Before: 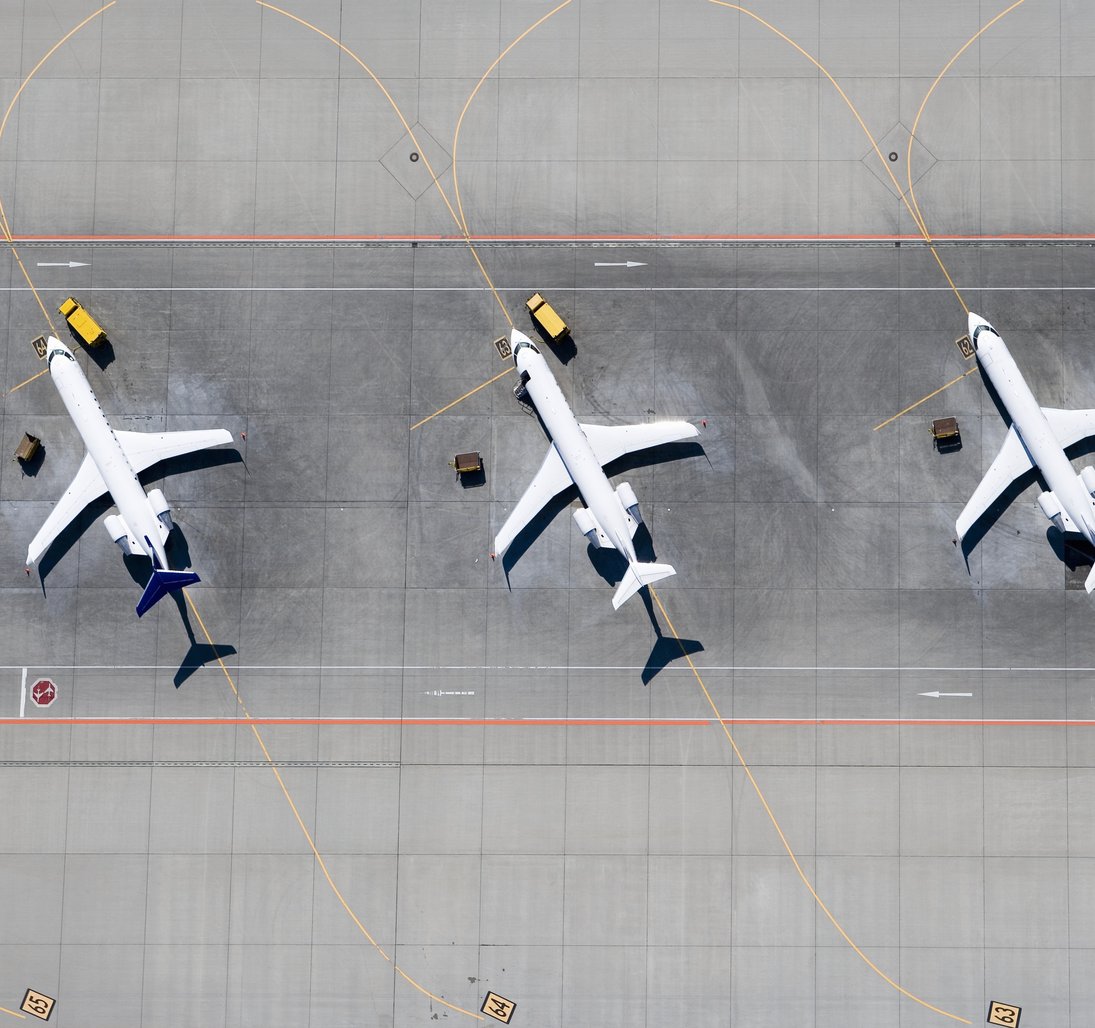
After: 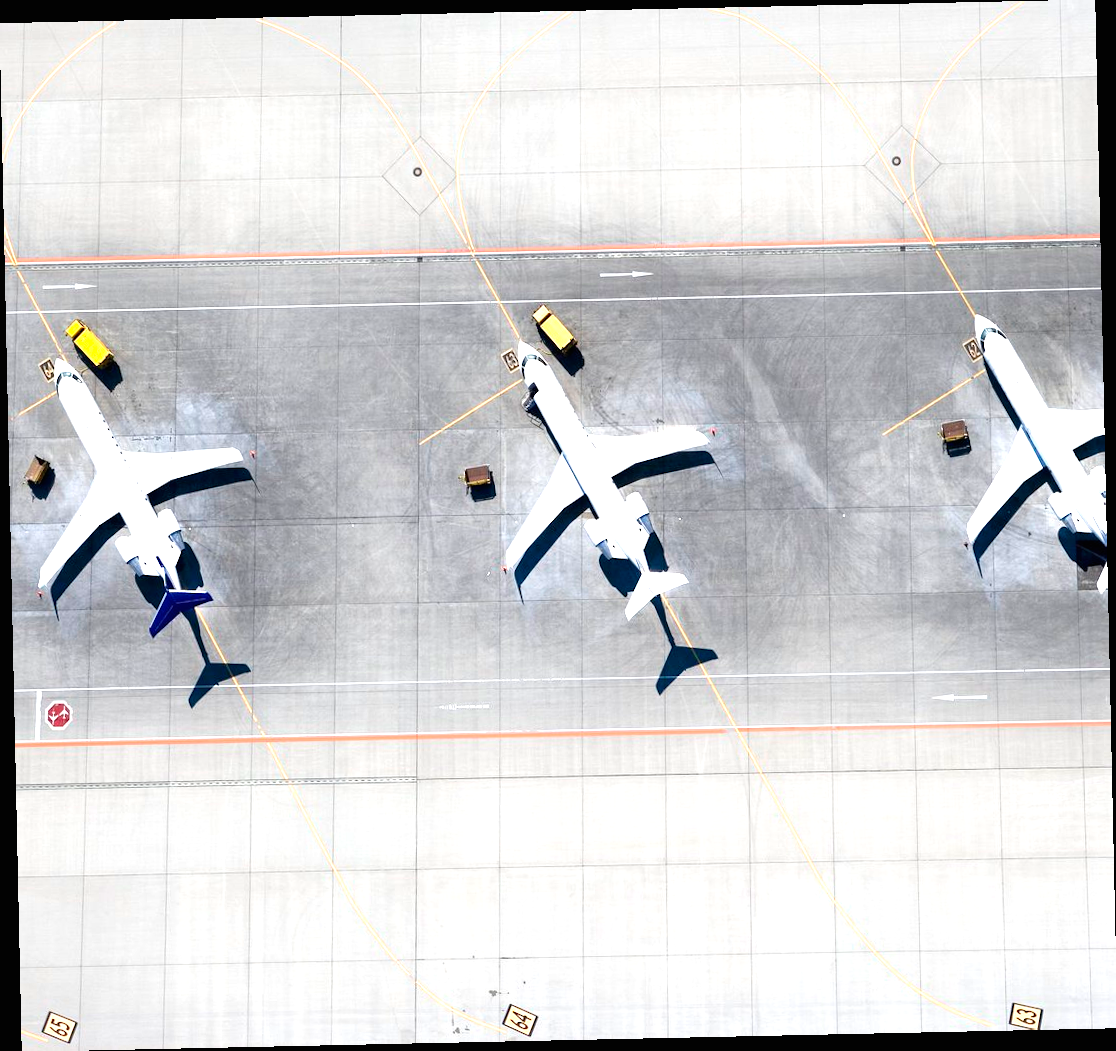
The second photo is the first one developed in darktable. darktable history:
rotate and perspective: rotation -1.24°, automatic cropping off
exposure: black level correction 0, exposure 1.1 EV, compensate highlight preservation false
